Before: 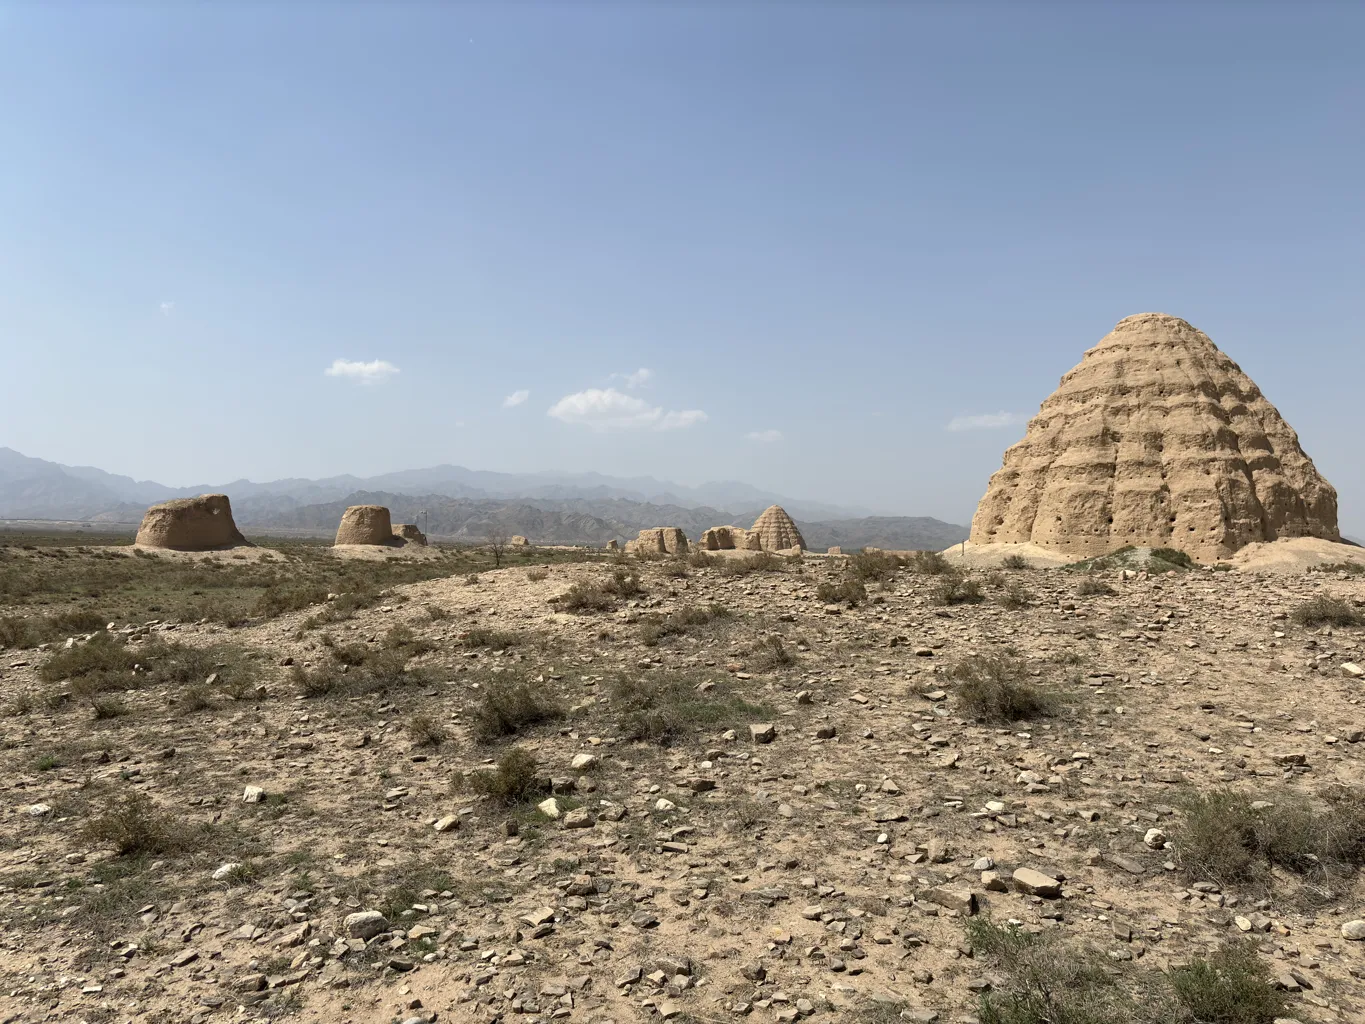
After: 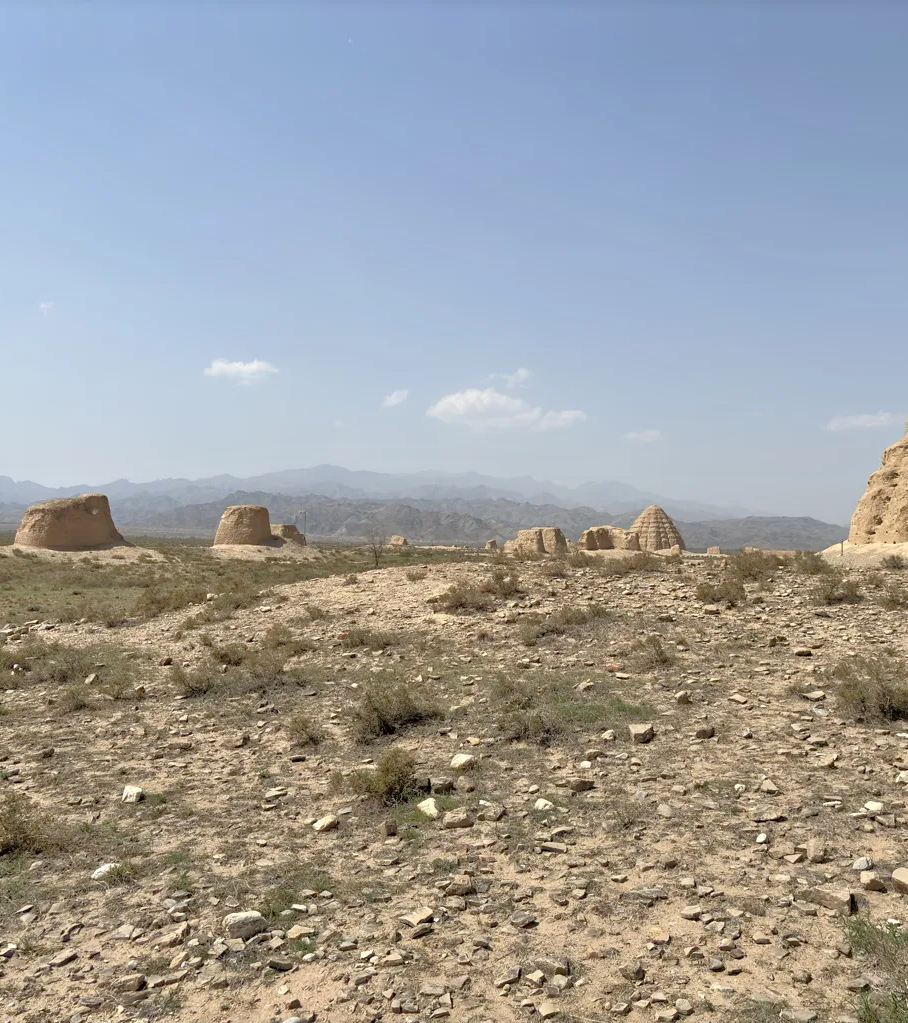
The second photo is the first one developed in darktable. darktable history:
crop and rotate: left 8.871%, right 24.596%
tone equalizer: -7 EV 0.144 EV, -6 EV 0.602 EV, -5 EV 1.14 EV, -4 EV 1.34 EV, -3 EV 1.18 EV, -2 EV 0.6 EV, -1 EV 0.155 EV
exposure: compensate highlight preservation false
